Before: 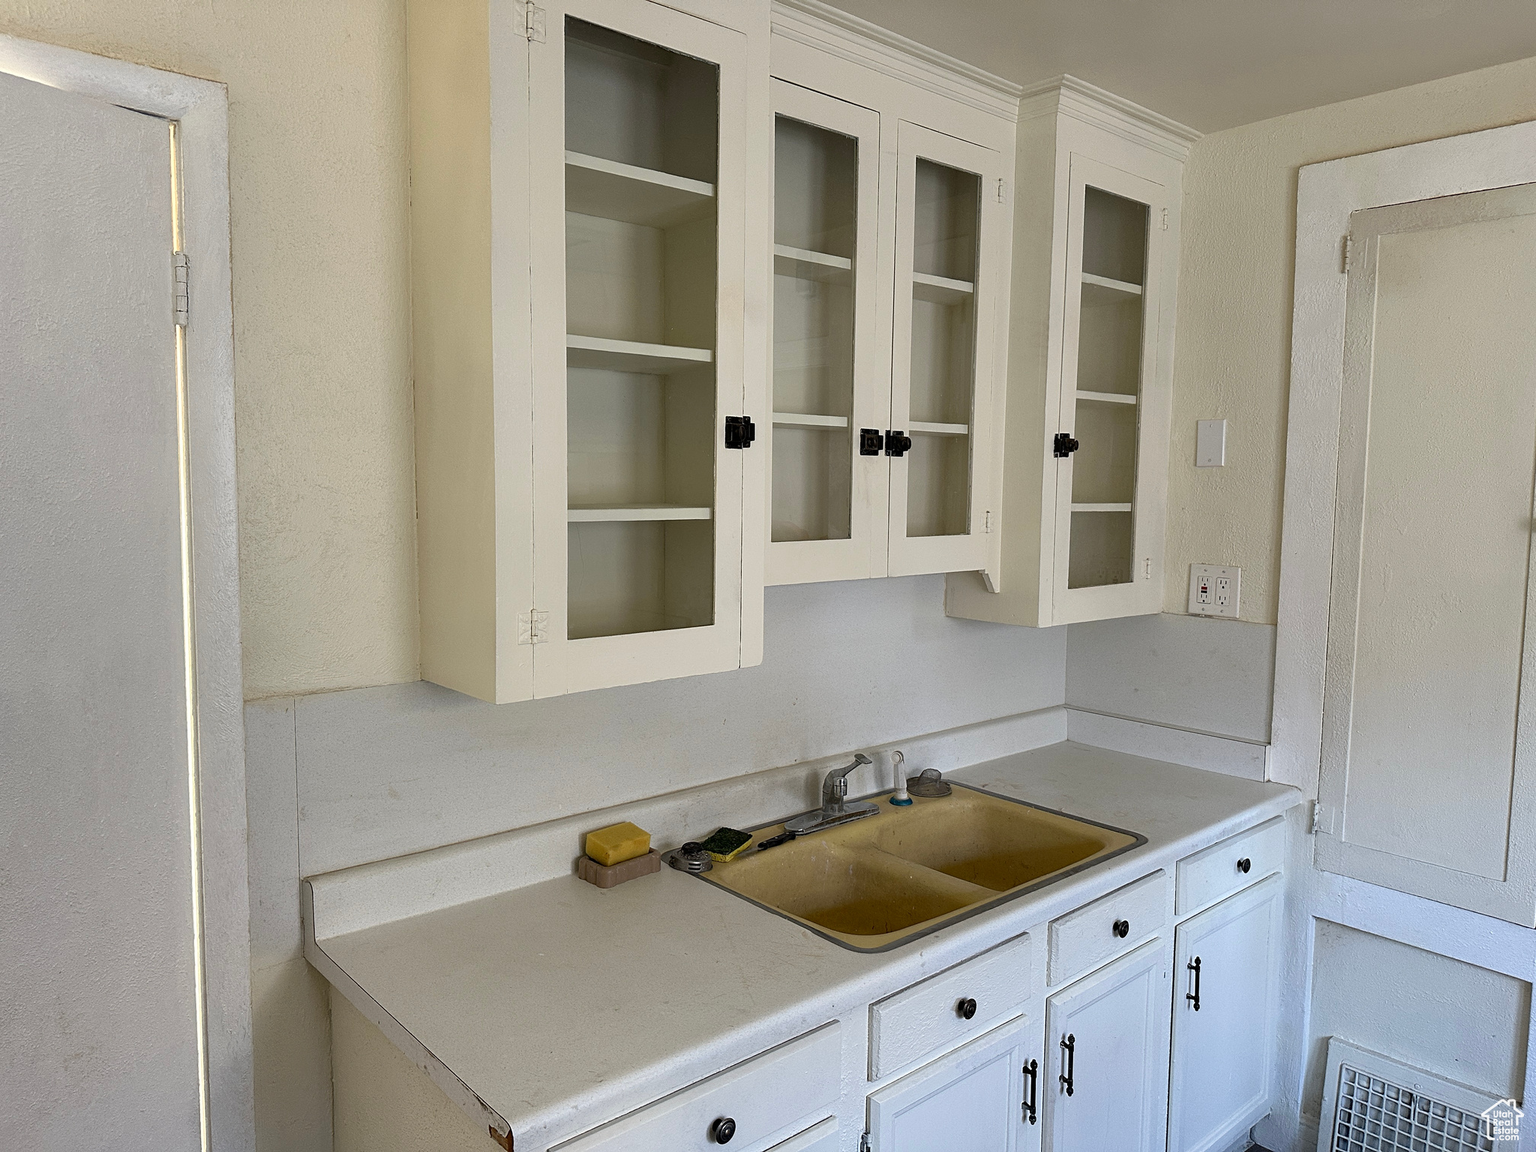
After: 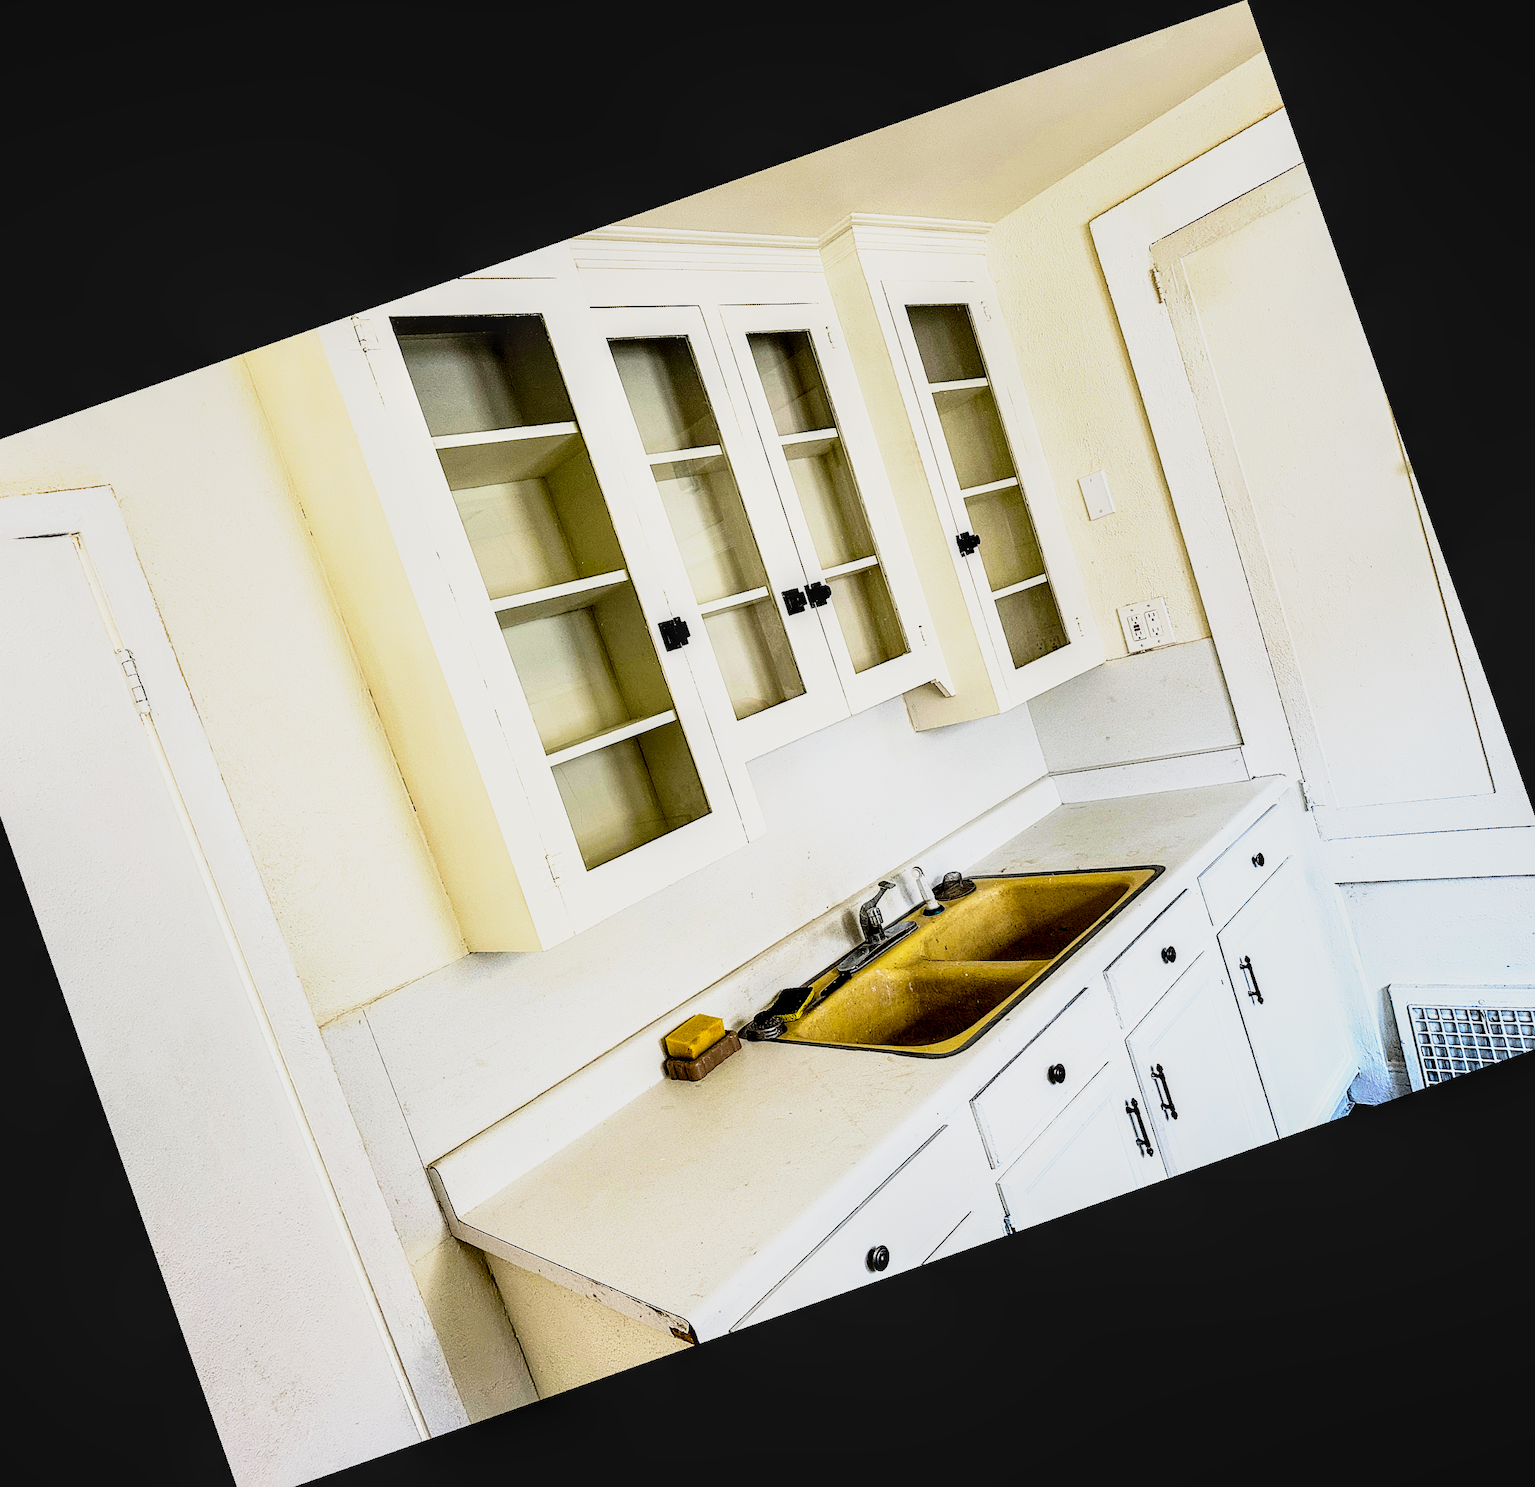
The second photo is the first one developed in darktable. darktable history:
rgb curve: curves: ch0 [(0, 0) (0.21, 0.15) (0.24, 0.21) (0.5, 0.75) (0.75, 0.96) (0.89, 0.99) (1, 1)]; ch1 [(0, 0.02) (0.21, 0.13) (0.25, 0.2) (0.5, 0.67) (0.75, 0.9) (0.89, 0.97) (1, 1)]; ch2 [(0, 0.02) (0.21, 0.13) (0.25, 0.2) (0.5, 0.67) (0.75, 0.9) (0.89, 0.97) (1, 1)], compensate middle gray true
exposure: compensate highlight preservation false
color balance rgb: linear chroma grading › global chroma 15%, perceptual saturation grading › global saturation 30%
crop and rotate: angle 19.43°, left 6.812%, right 4.125%, bottom 1.087%
sharpen: amount 0.2
local contrast: detail 130%
filmic rgb: black relative exposure -8.7 EV, white relative exposure 2.7 EV, threshold 3 EV, target black luminance 0%, hardness 6.25, latitude 75%, contrast 1.325, highlights saturation mix -5%, preserve chrominance no, color science v5 (2021), iterations of high-quality reconstruction 0, enable highlight reconstruction true
